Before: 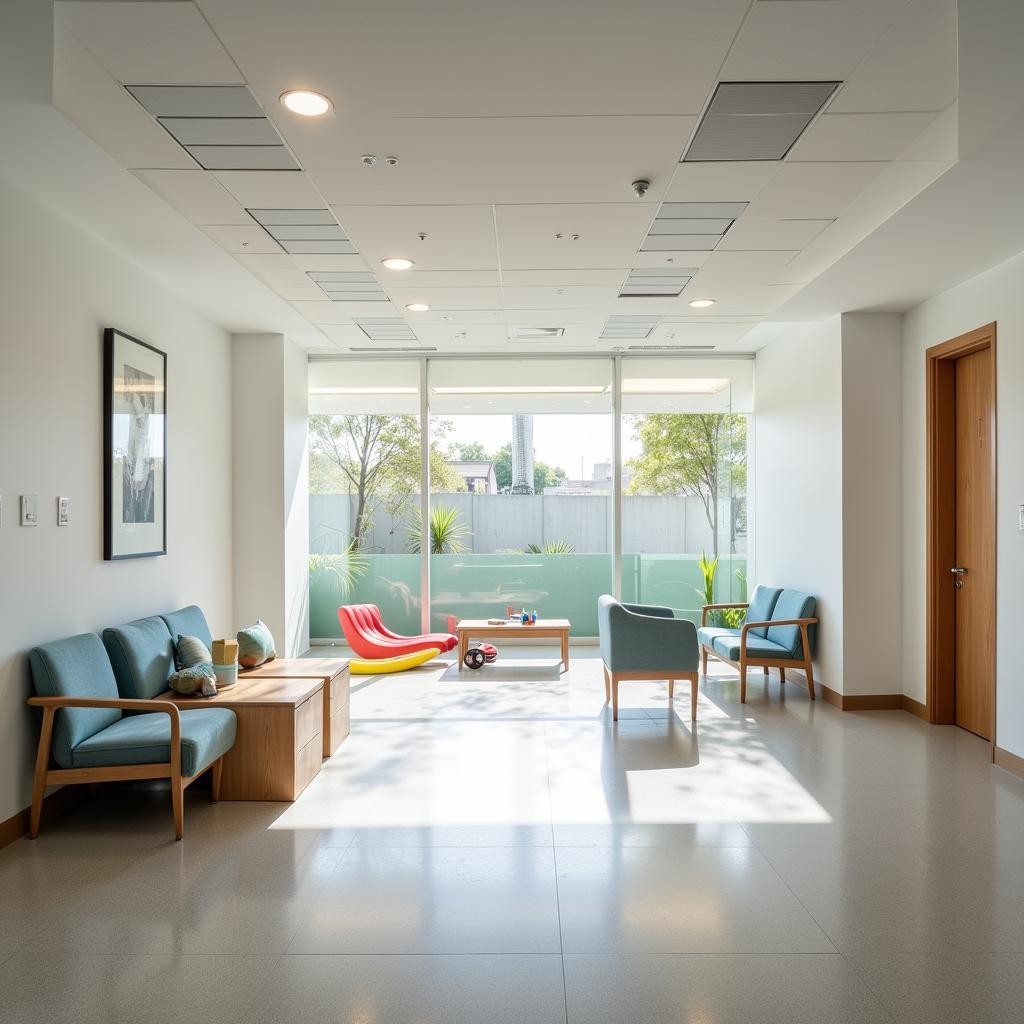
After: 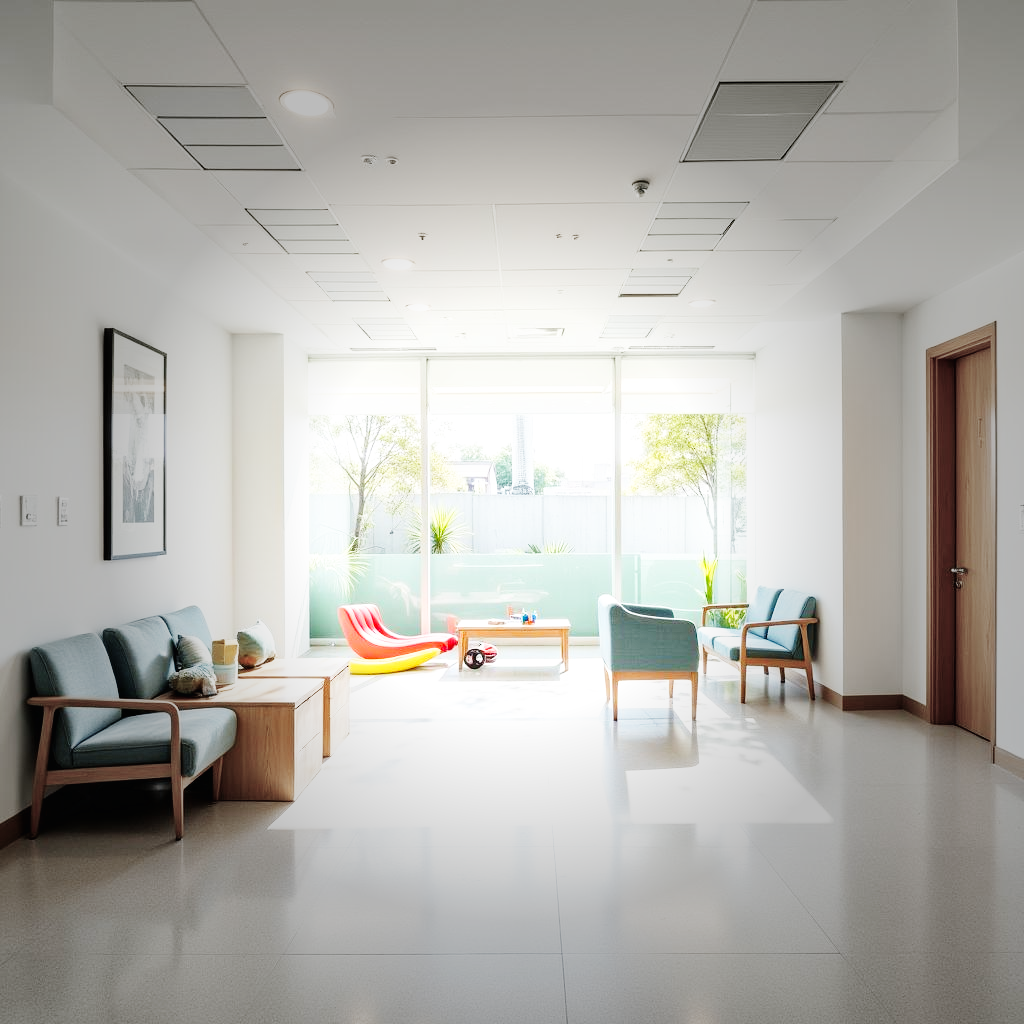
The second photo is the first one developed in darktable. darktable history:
vignetting: fall-off start 40%, fall-off radius 40%
base curve: curves: ch0 [(0, 0.003) (0.001, 0.002) (0.006, 0.004) (0.02, 0.022) (0.048, 0.086) (0.094, 0.234) (0.162, 0.431) (0.258, 0.629) (0.385, 0.8) (0.548, 0.918) (0.751, 0.988) (1, 1)], preserve colors none
